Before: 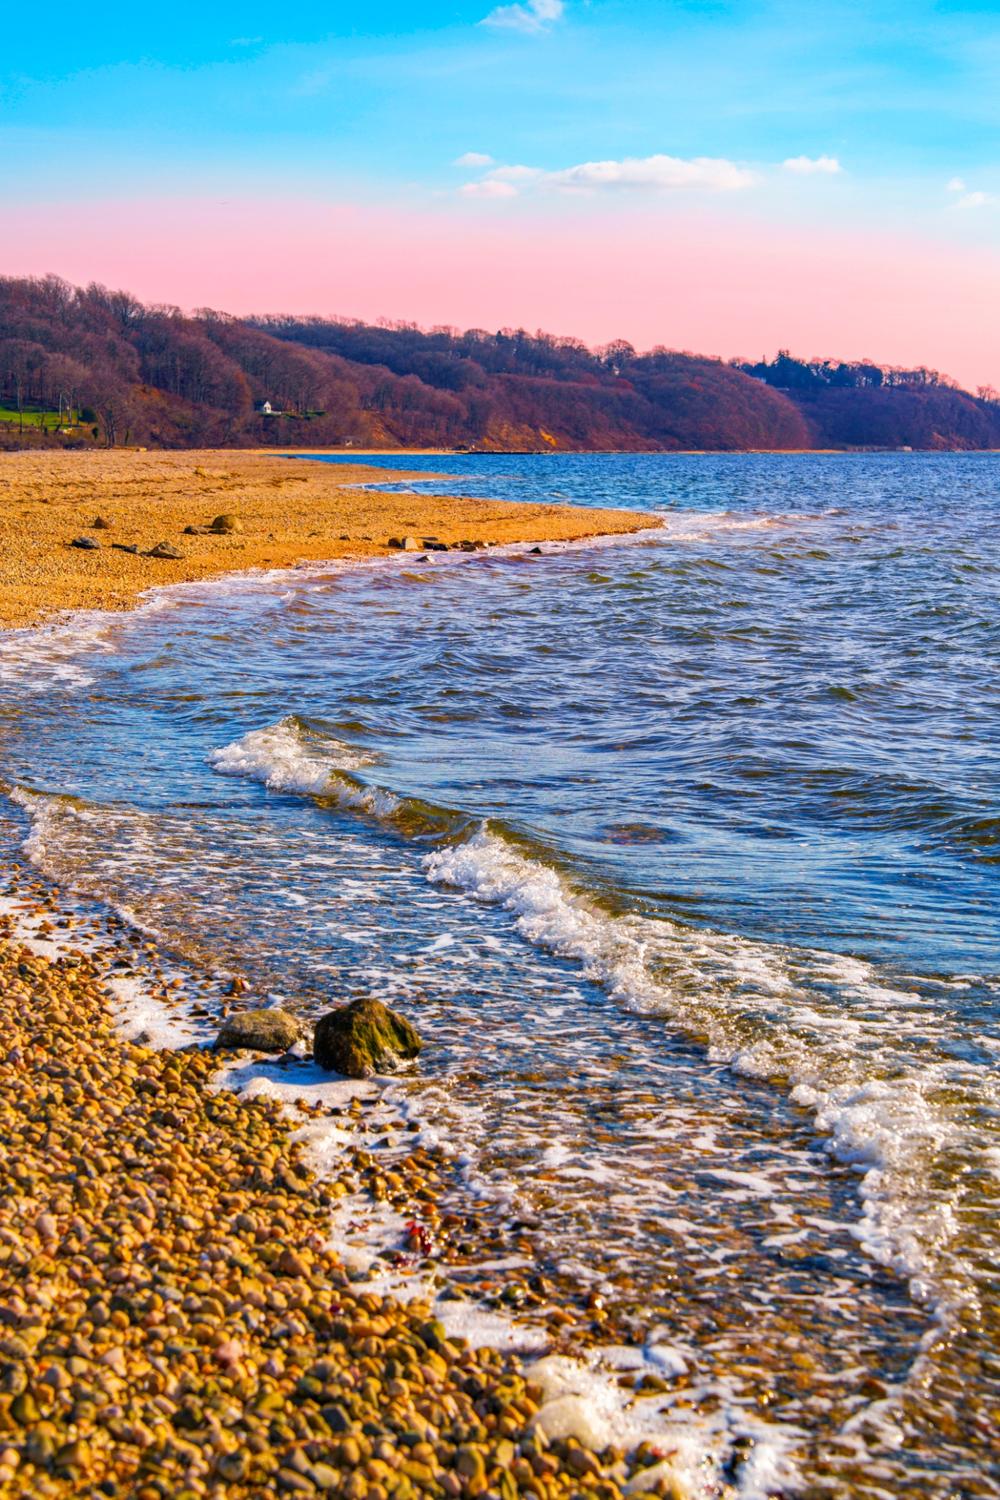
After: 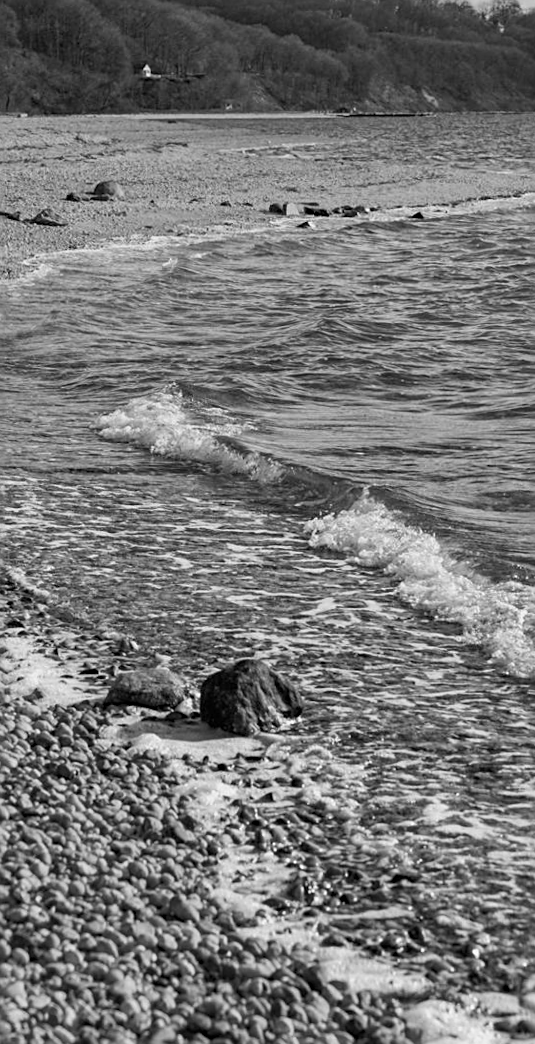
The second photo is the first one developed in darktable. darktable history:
contrast equalizer: y [[0.5 ×4, 0.483, 0.43], [0.5 ×6], [0.5 ×6], [0 ×6], [0 ×6]]
rotate and perspective: rotation 0.074°, lens shift (vertical) 0.096, lens shift (horizontal) -0.041, crop left 0.043, crop right 0.952, crop top 0.024, crop bottom 0.979
crop: left 8.966%, top 23.852%, right 34.699%, bottom 4.703%
monochrome: a -71.75, b 75.82
sharpen: on, module defaults
